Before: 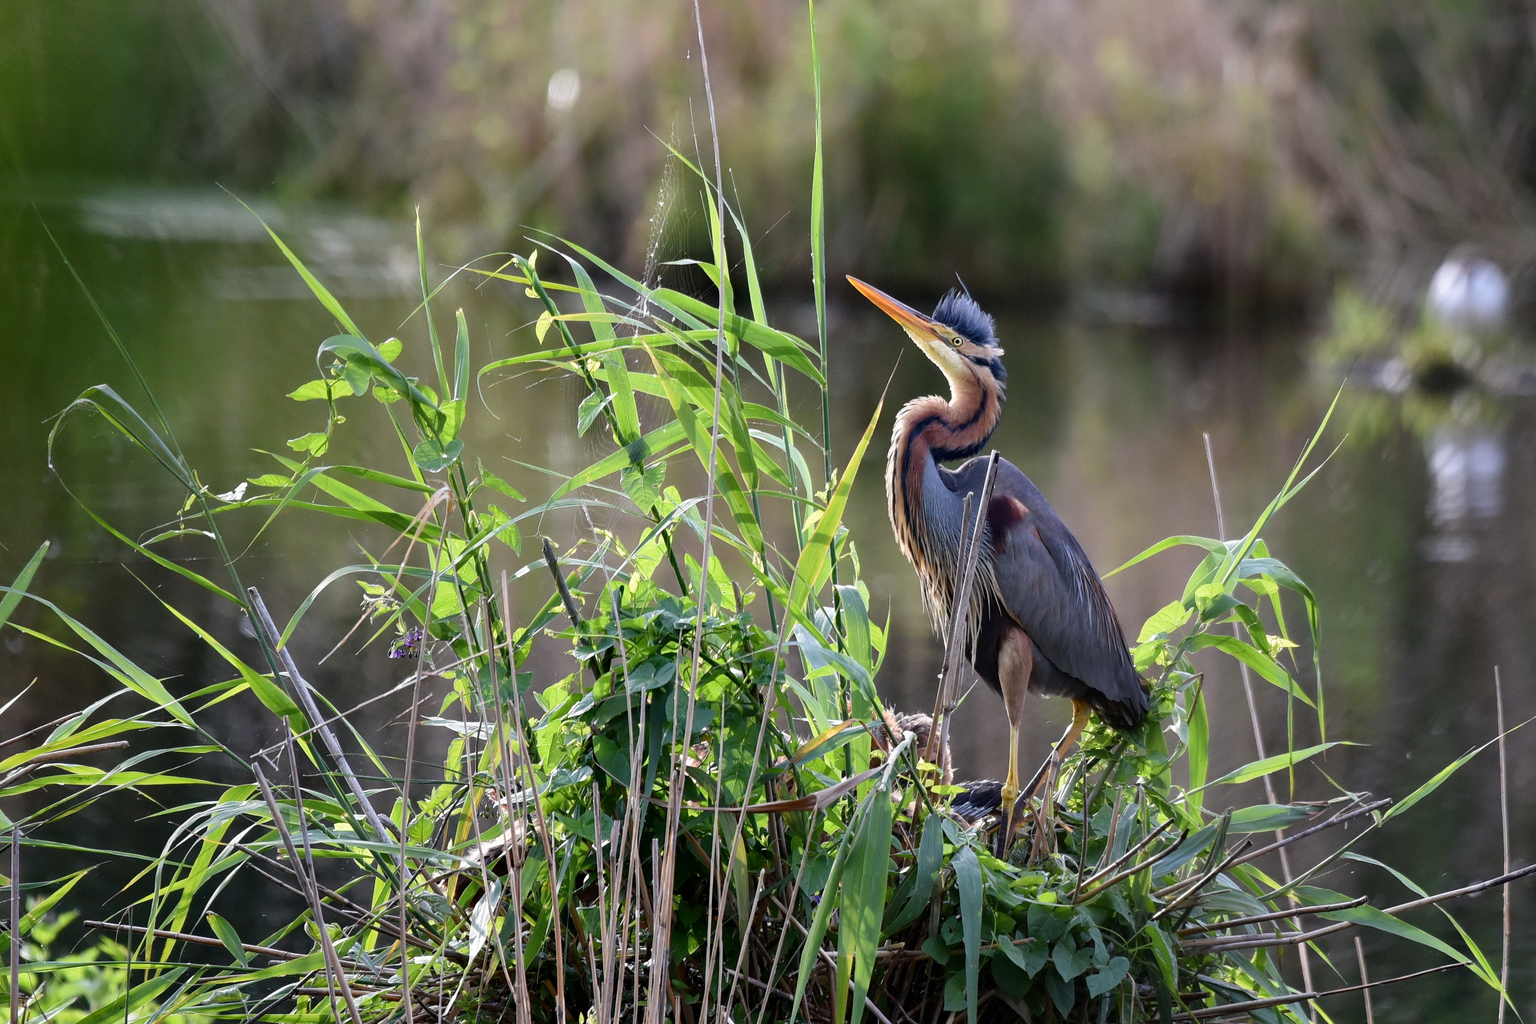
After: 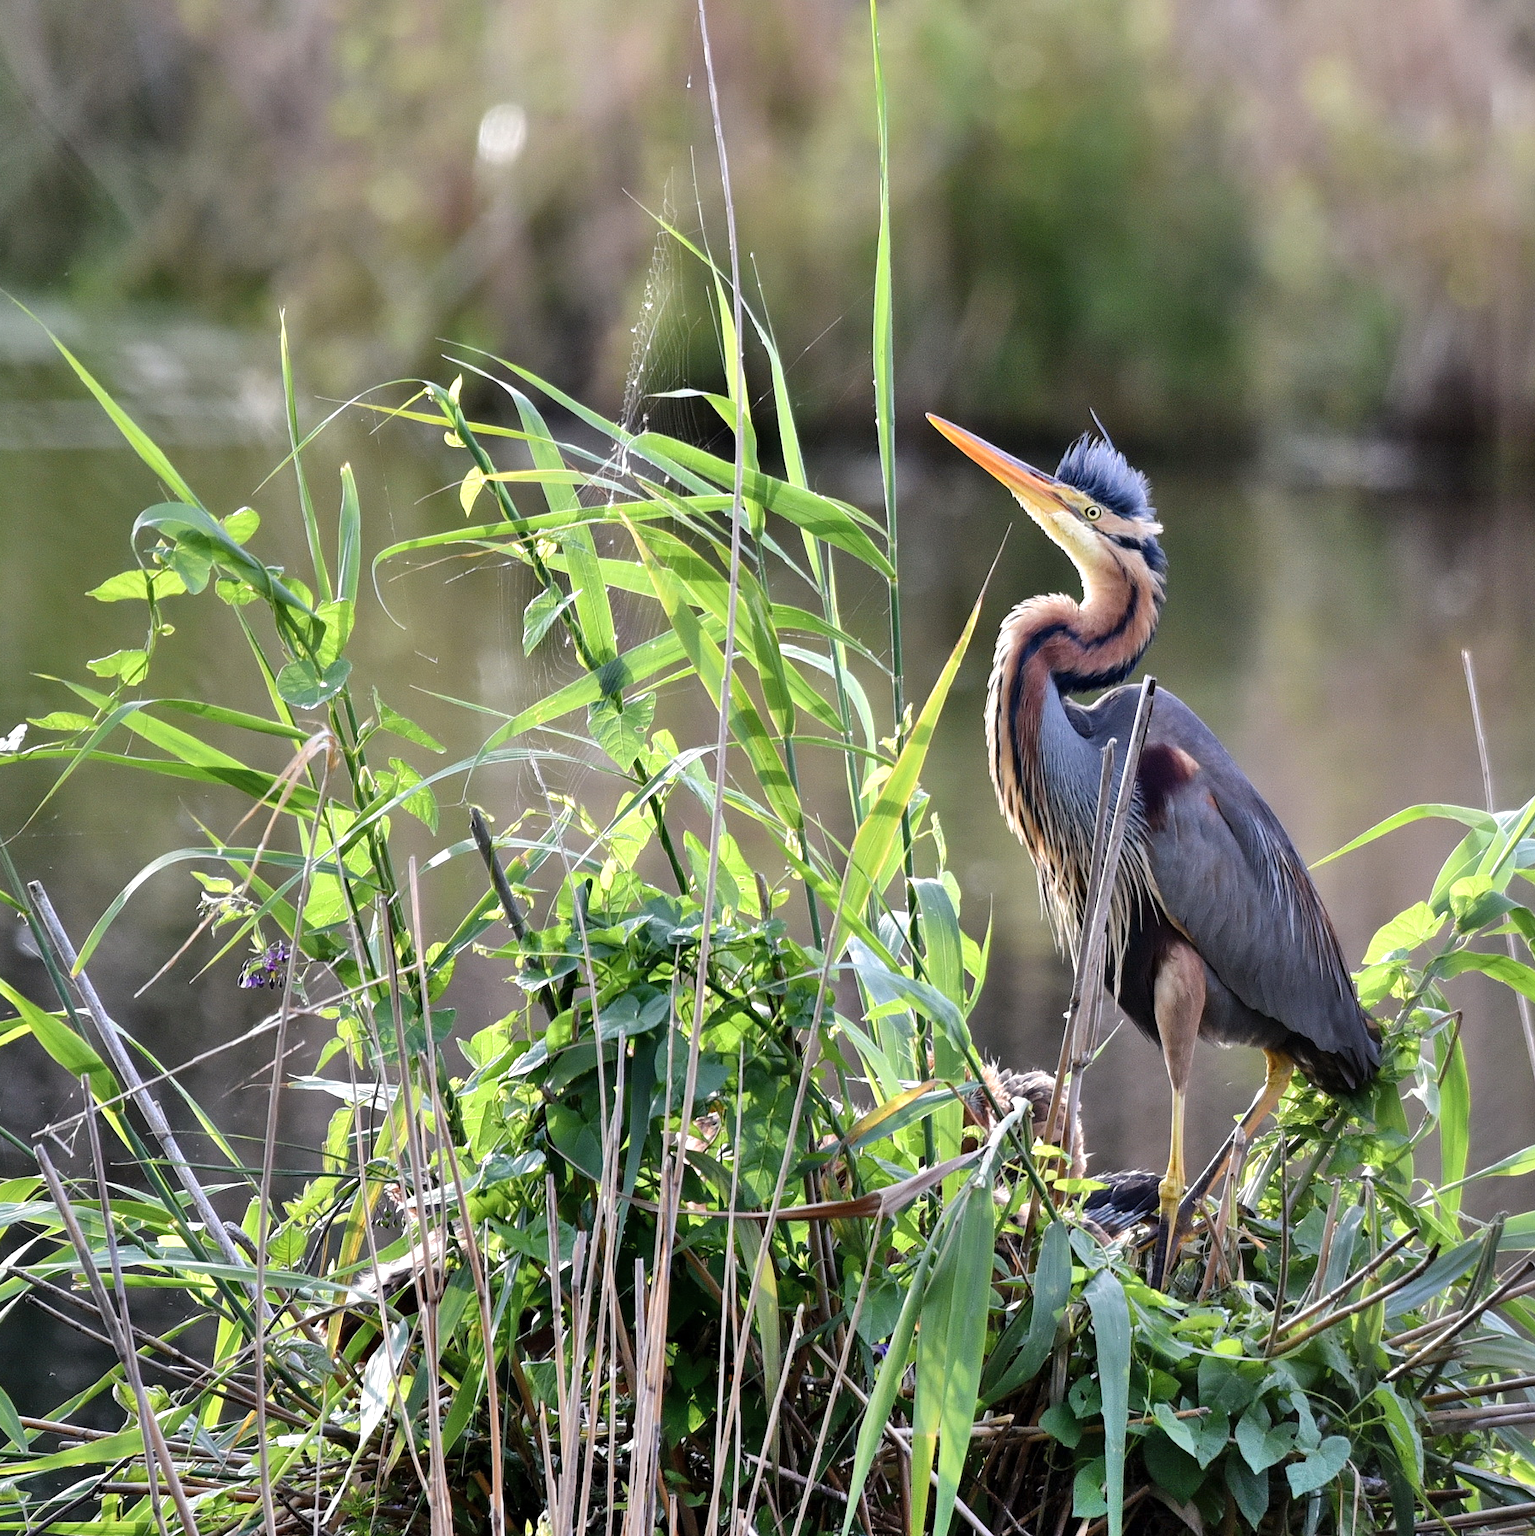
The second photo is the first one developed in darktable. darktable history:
shadows and highlights: radius 111.25, shadows 51.05, white point adjustment 9.06, highlights -5.44, soften with gaussian
crop and rotate: left 14.979%, right 18.422%
